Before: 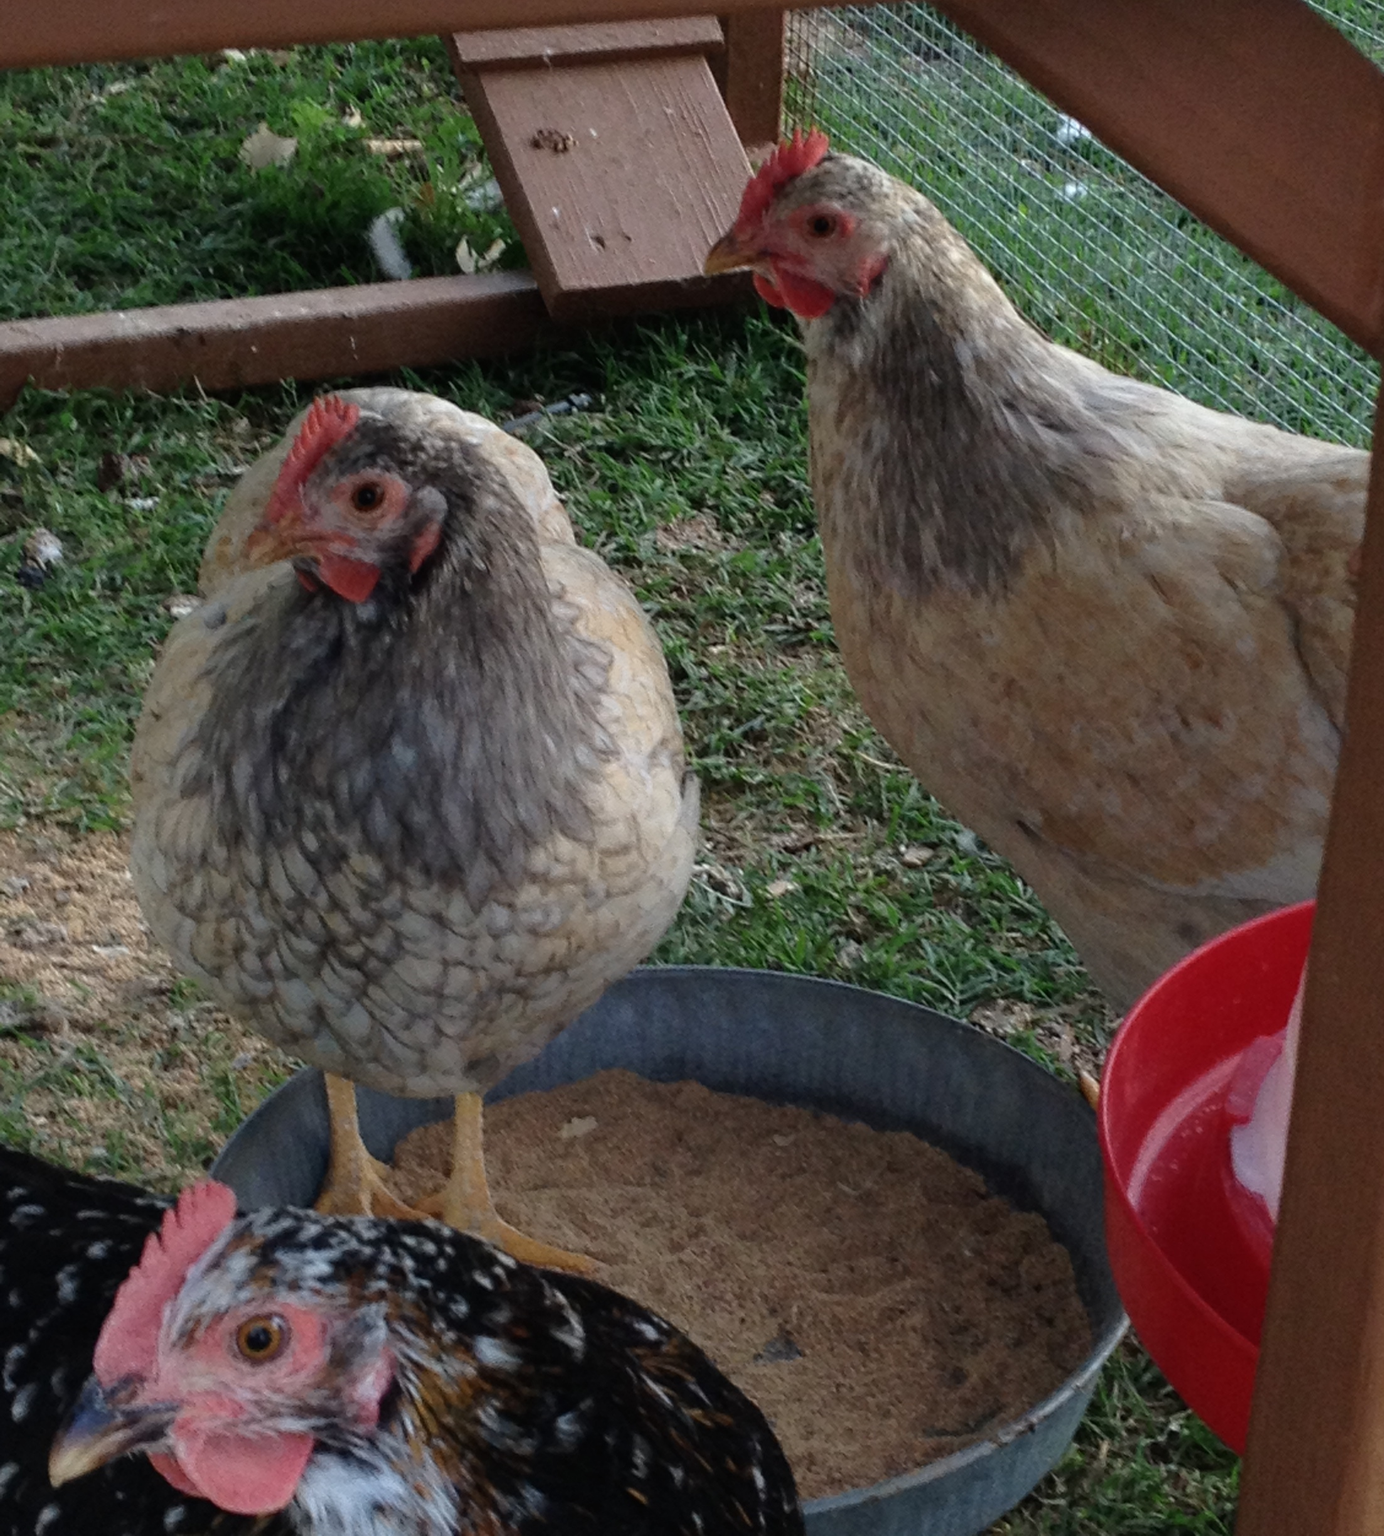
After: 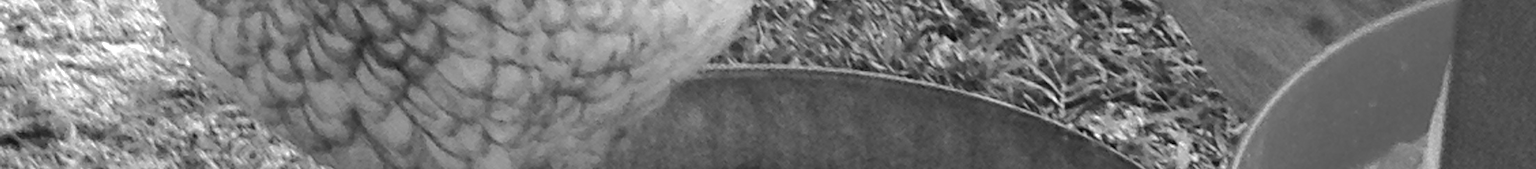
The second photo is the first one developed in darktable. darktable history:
crop and rotate: top 59.084%, bottom 30.916%
monochrome: a 1.94, b -0.638
exposure: black level correction 0, exposure 1.1 EV, compensate exposure bias true, compensate highlight preservation false
tone equalizer: -8 EV -1.84 EV, -7 EV -1.16 EV, -6 EV -1.62 EV, smoothing diameter 25%, edges refinement/feathering 10, preserve details guided filter
contrast brightness saturation: saturation -0.05
